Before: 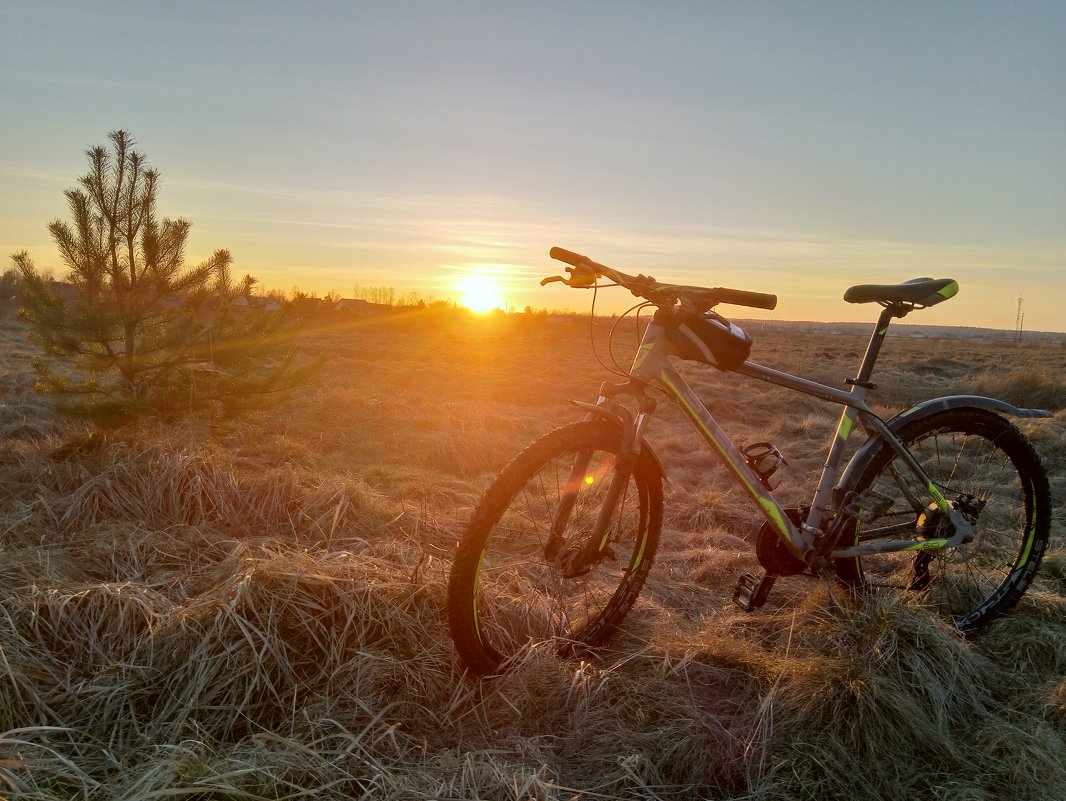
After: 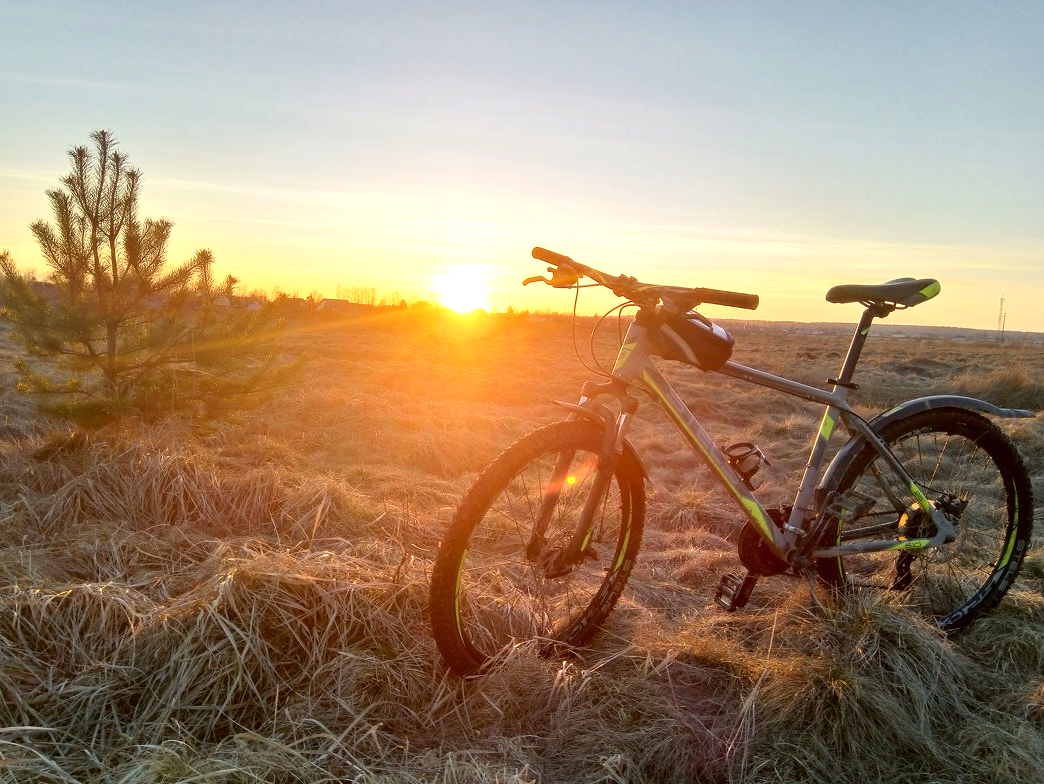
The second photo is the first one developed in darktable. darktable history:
crop: left 1.743%, right 0.268%, bottom 2.011%
exposure: exposure 0.7 EV, compensate highlight preservation false
